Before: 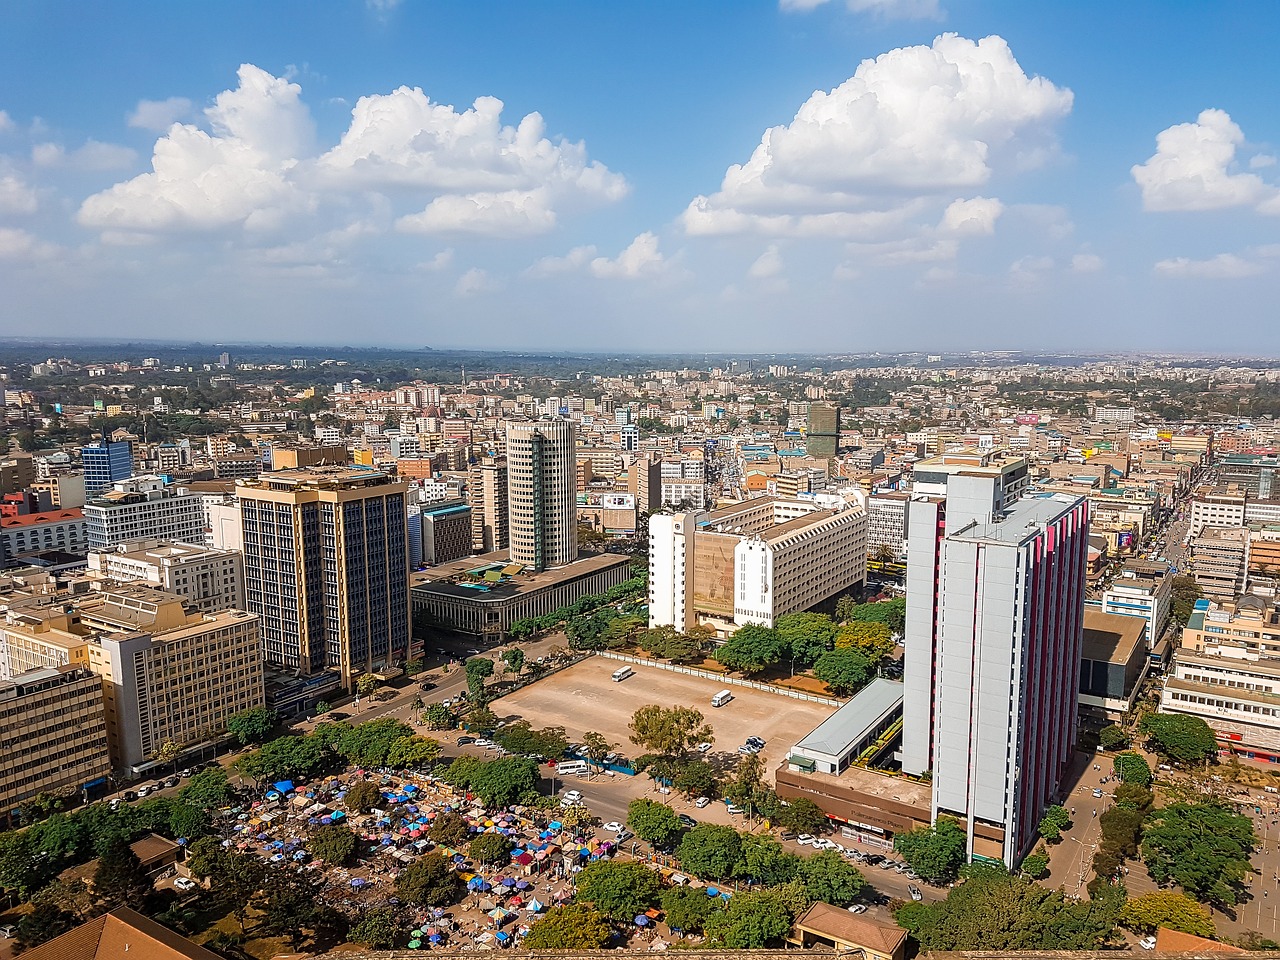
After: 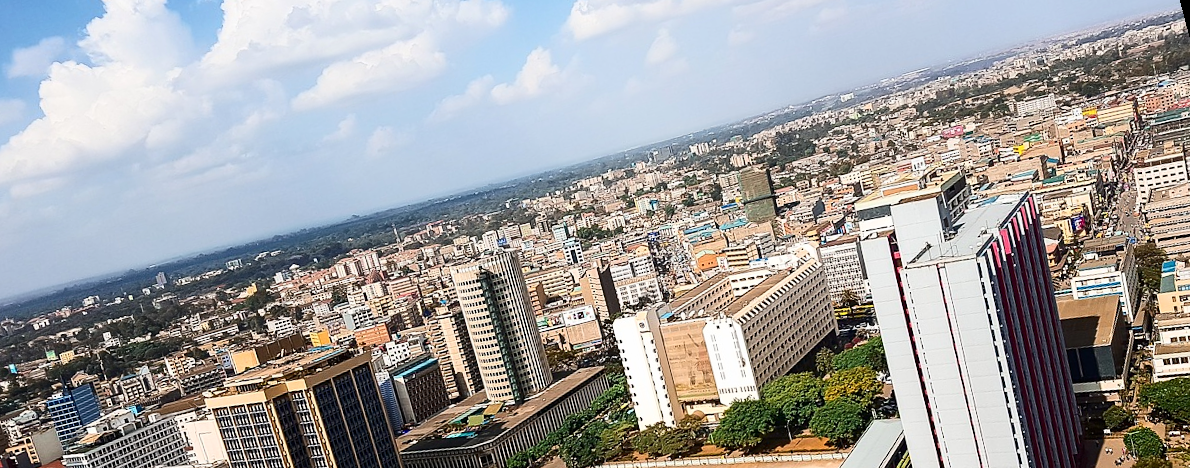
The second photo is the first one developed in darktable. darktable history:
rotate and perspective: rotation -14.8°, crop left 0.1, crop right 0.903, crop top 0.25, crop bottom 0.748
crop: top 3.857%, bottom 21.132%
contrast brightness saturation: contrast 0.28
